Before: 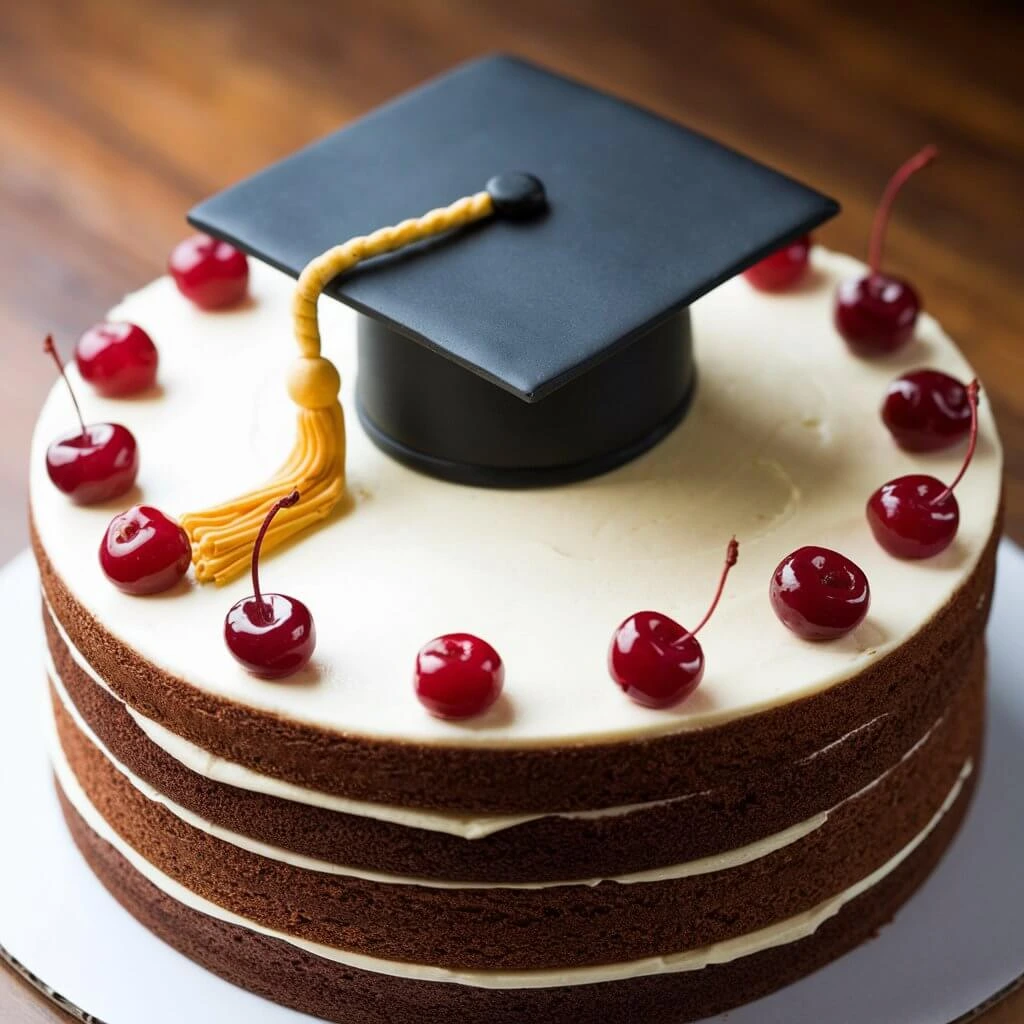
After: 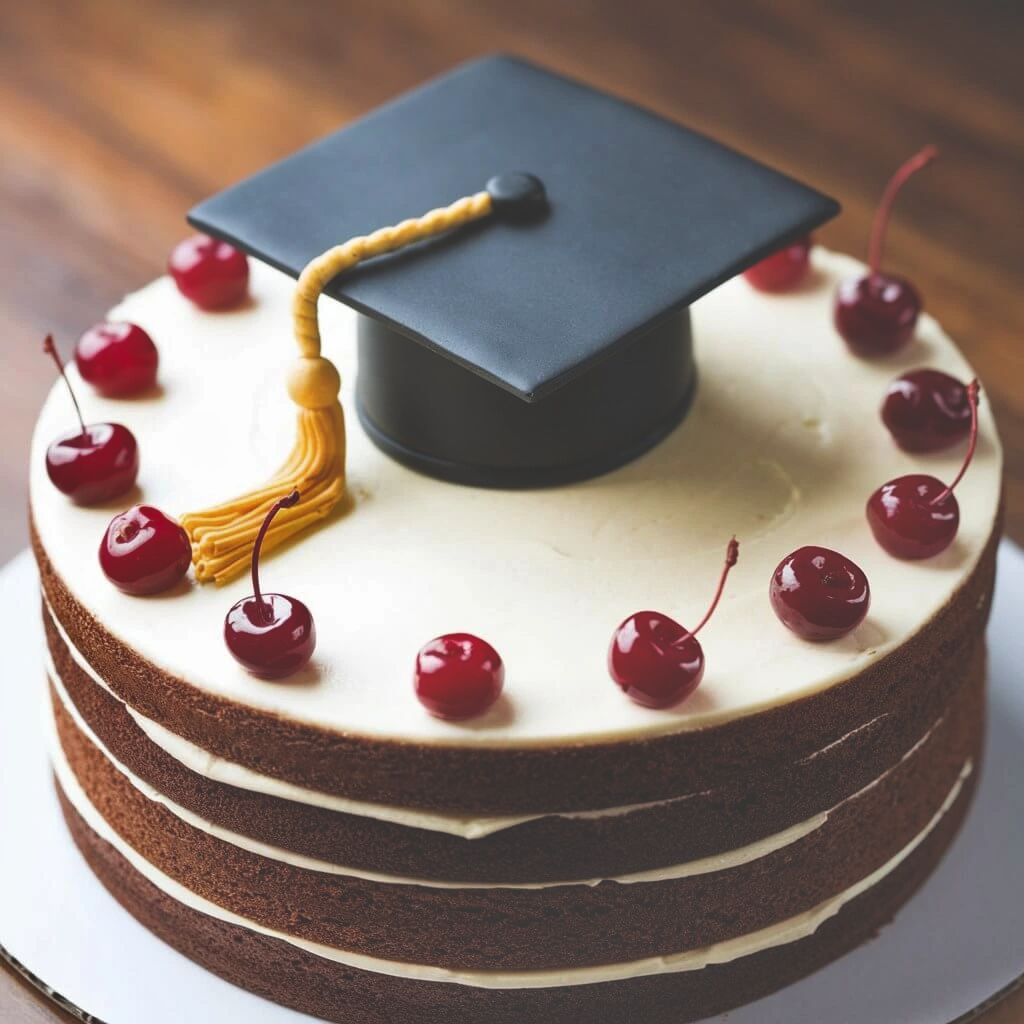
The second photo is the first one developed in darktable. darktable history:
shadows and highlights: soften with gaussian
exposure: black level correction -0.03, compensate highlight preservation false
rotate and perspective: automatic cropping original format, crop left 0, crop top 0
